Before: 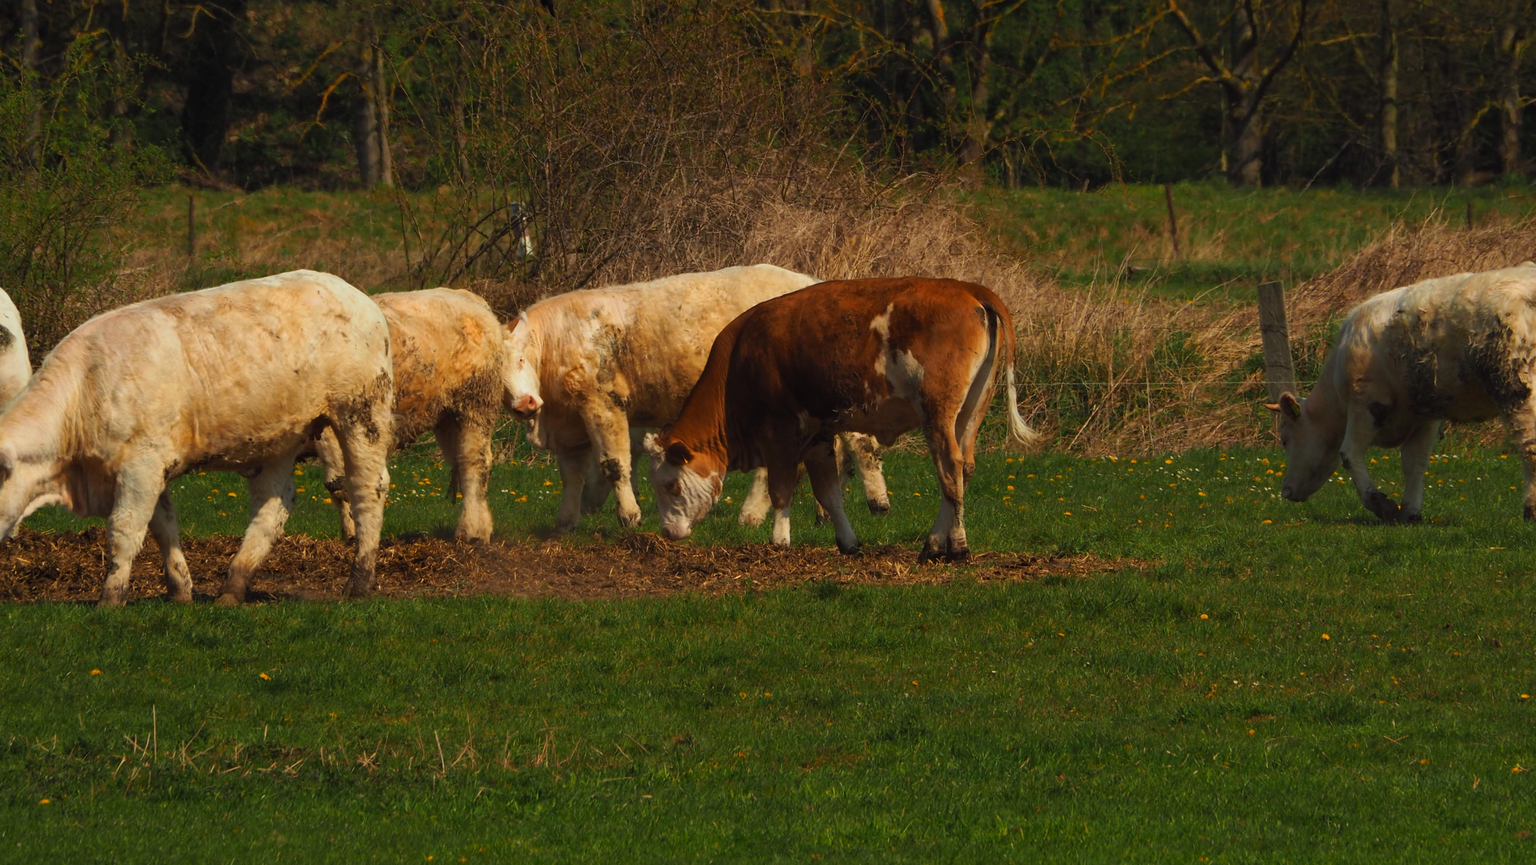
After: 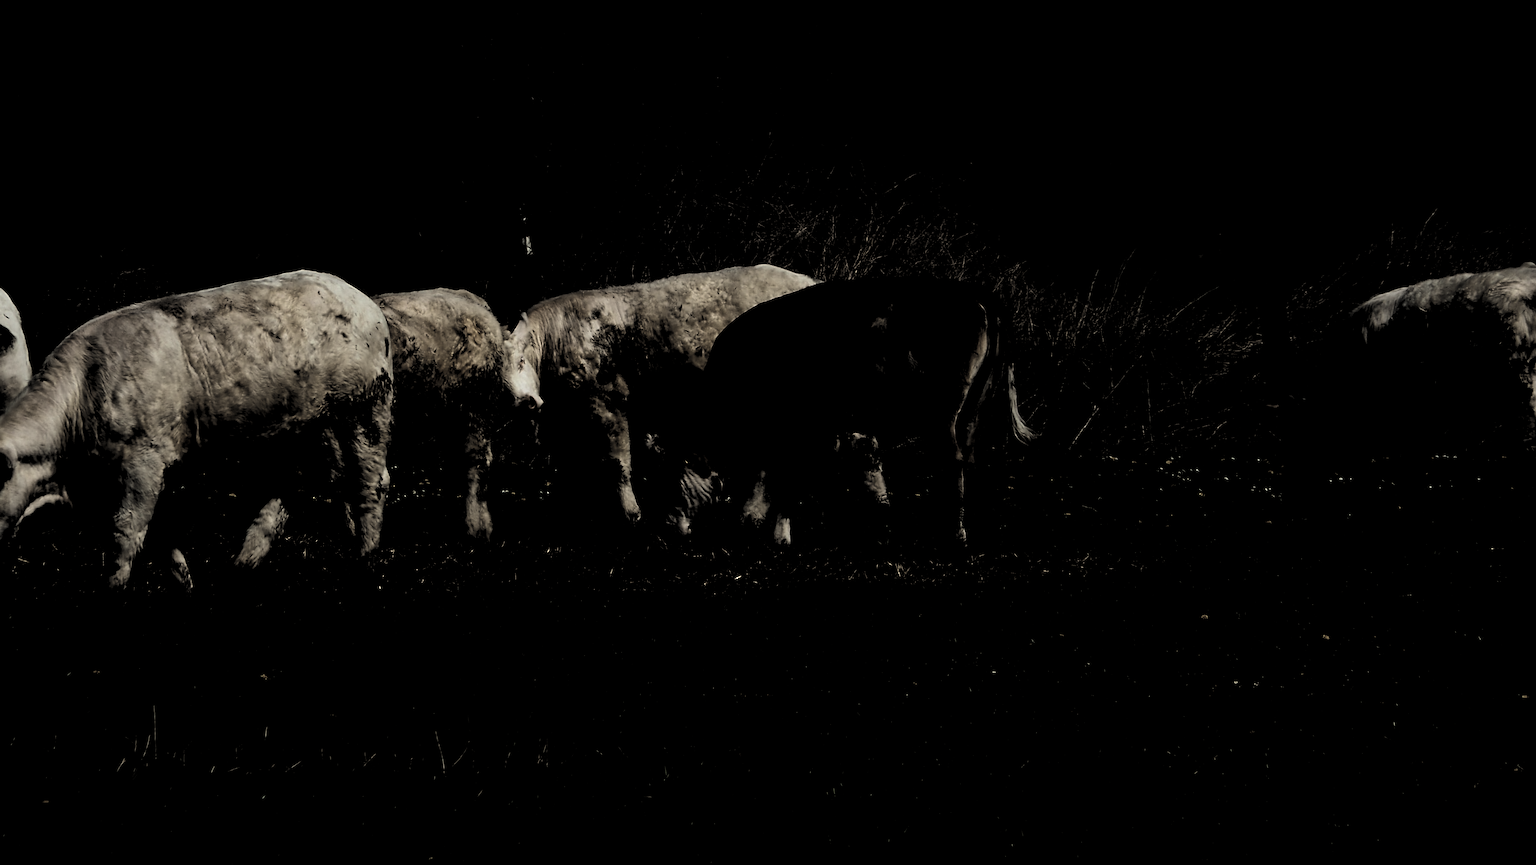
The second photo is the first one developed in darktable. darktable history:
sharpen: on, module defaults
color zones: curves: ch0 [(0.25, 0.667) (0.758, 0.368)]; ch1 [(0.215, 0.245) (0.761, 0.373)]; ch2 [(0.247, 0.554) (0.761, 0.436)]
levels: levels [0.514, 0.759, 1]
